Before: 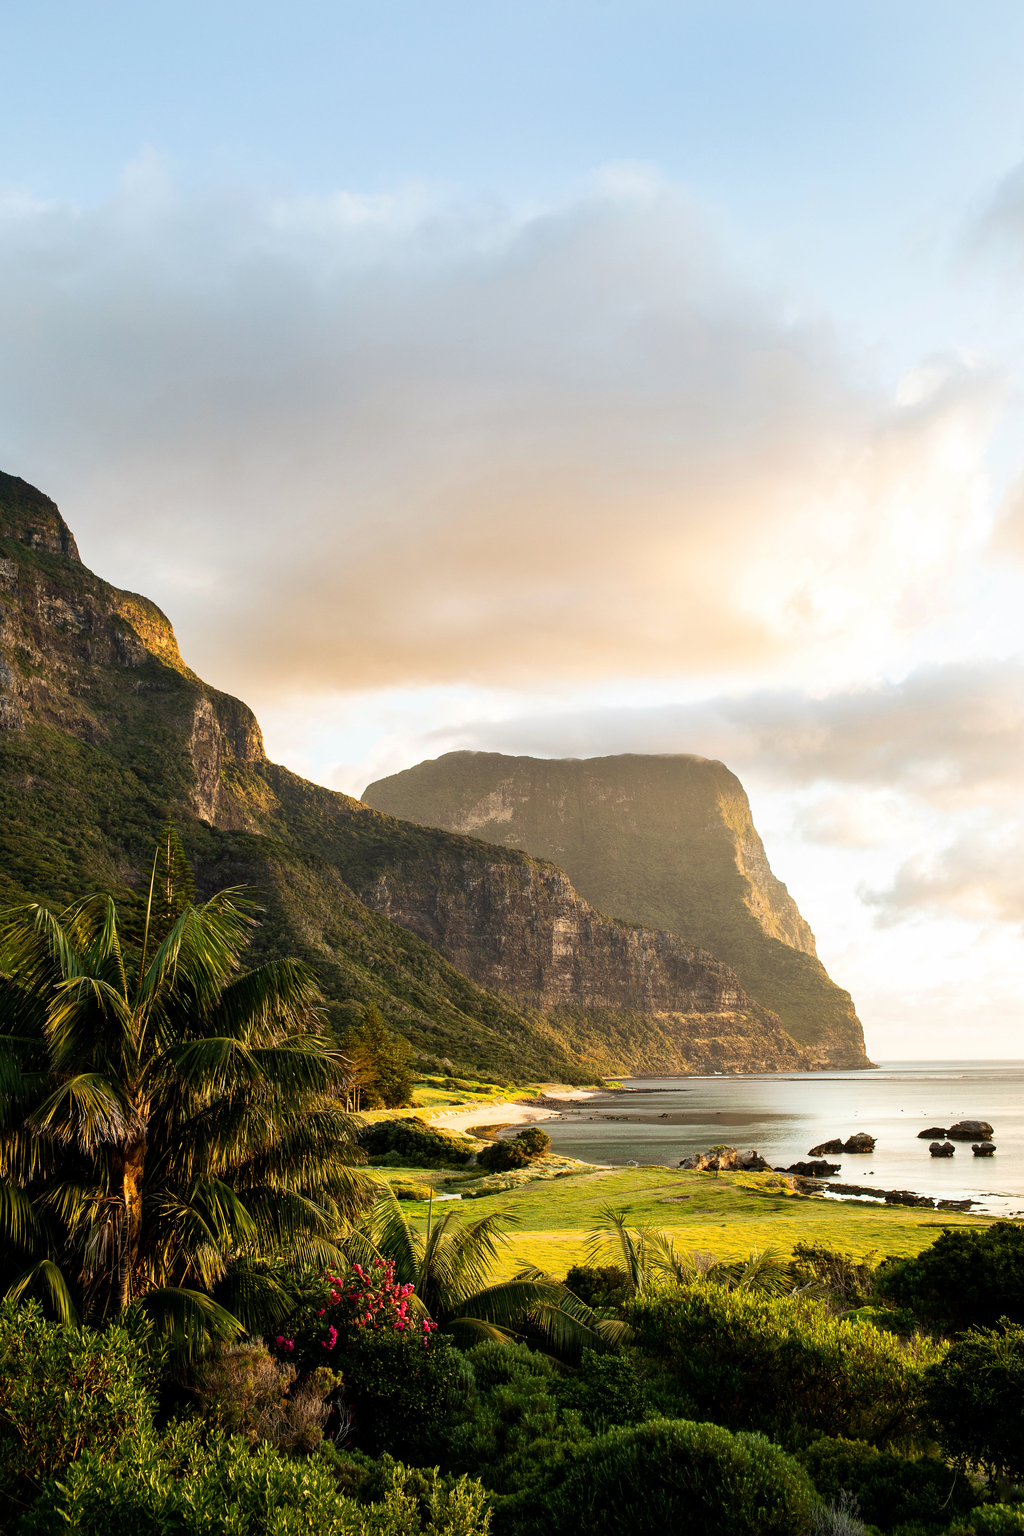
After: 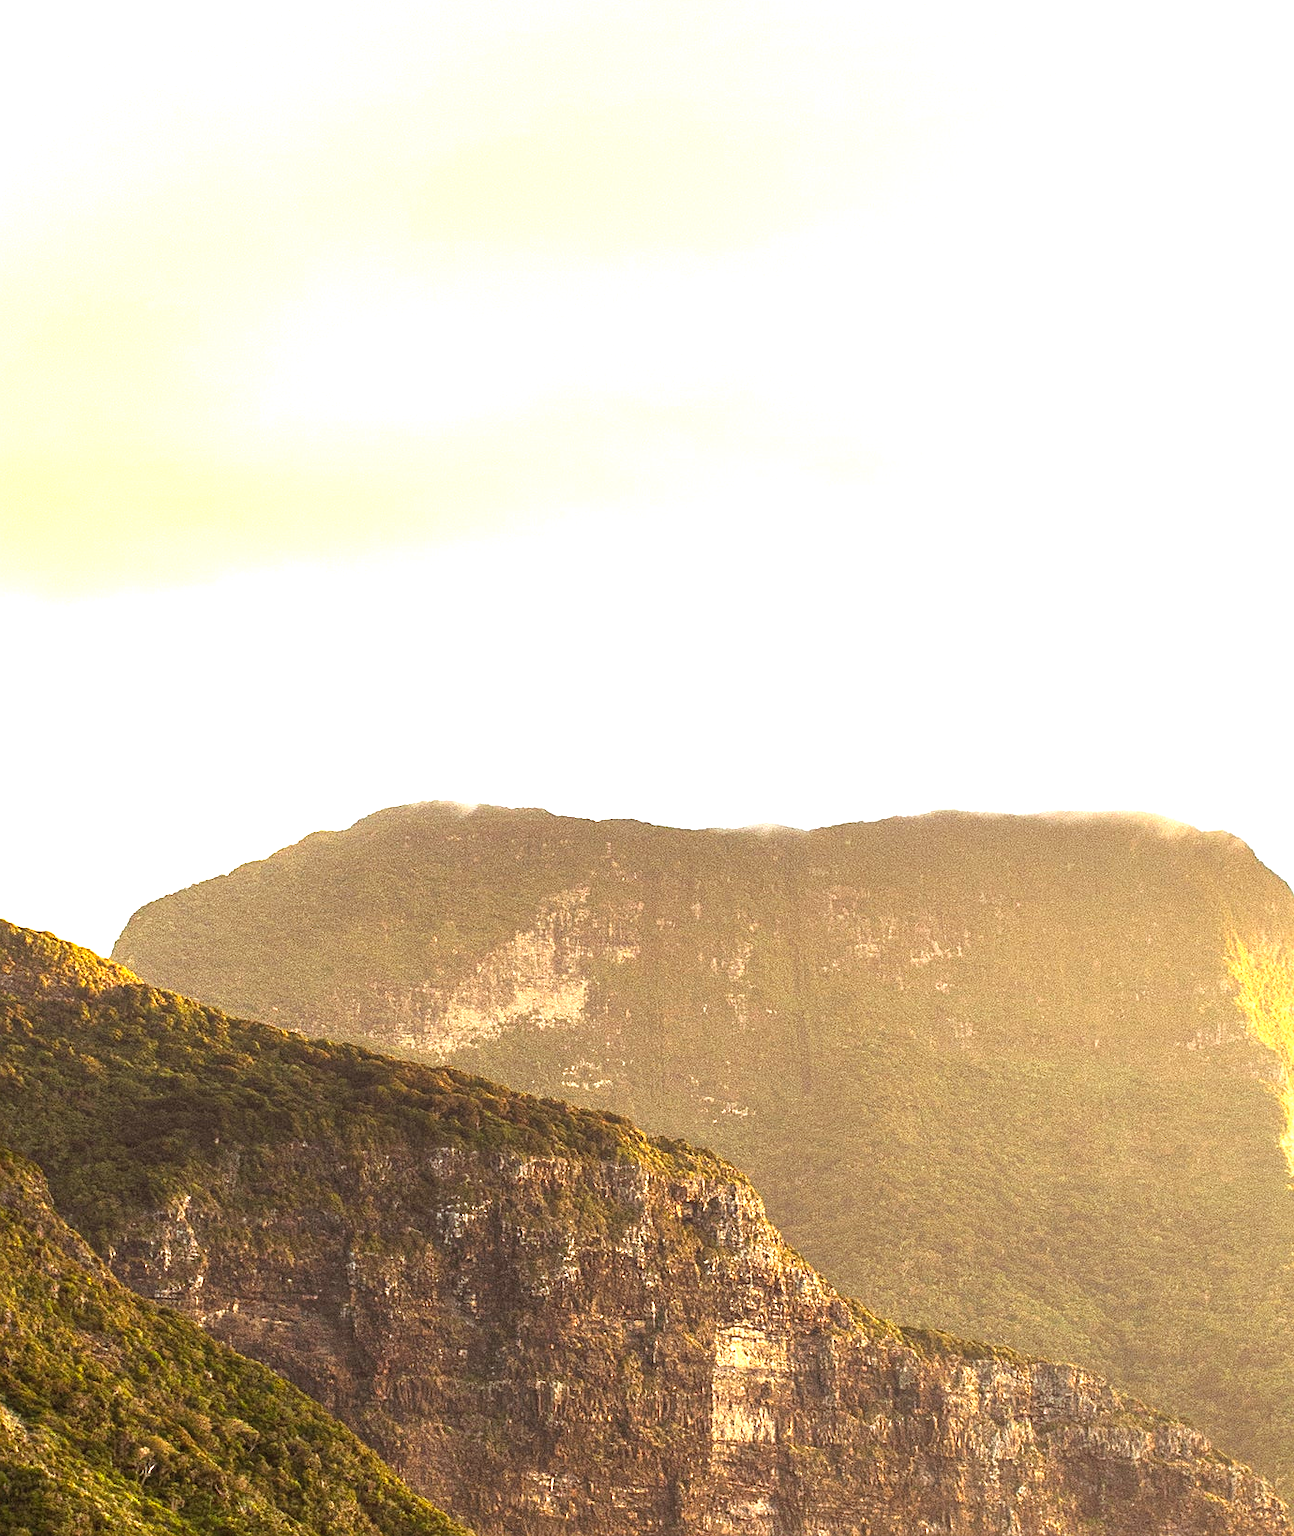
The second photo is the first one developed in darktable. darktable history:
sharpen: amount 0.2
crop: left 31.751%, top 32.172%, right 27.8%, bottom 35.83%
color balance: output saturation 110%
exposure: exposure 1.16 EV, compensate exposure bias true, compensate highlight preservation false
rgb levels: mode RGB, independent channels, levels [[0, 0.5, 1], [0, 0.521, 1], [0, 0.536, 1]]
